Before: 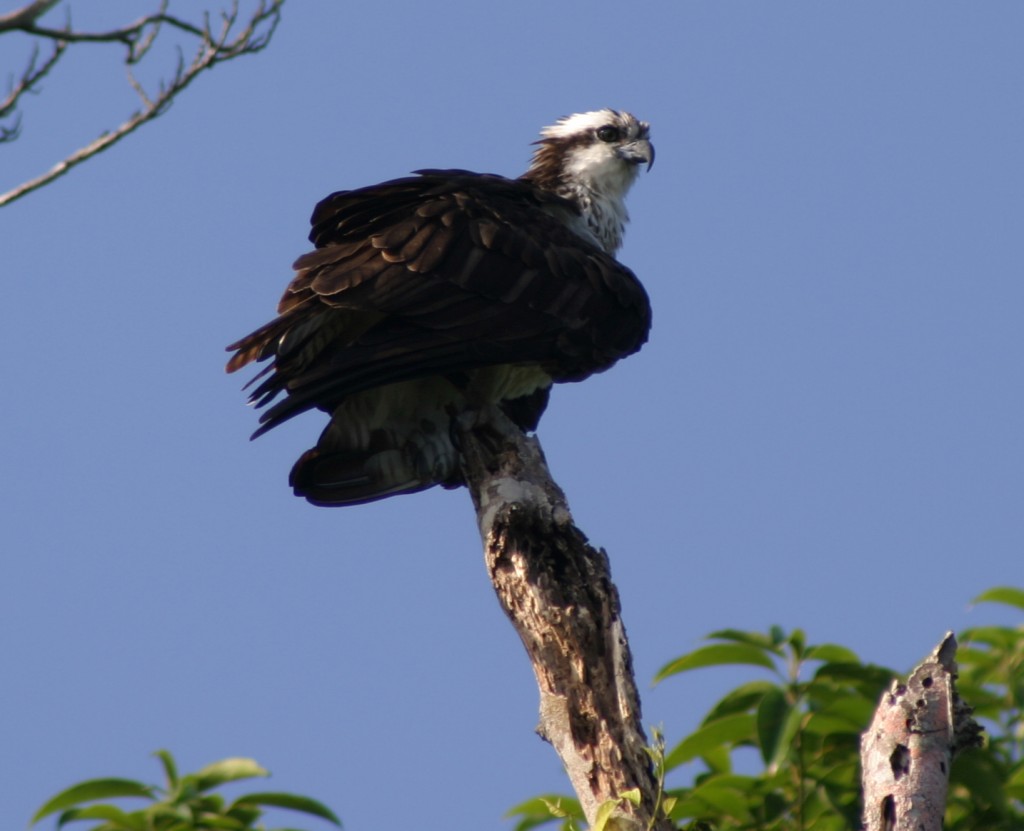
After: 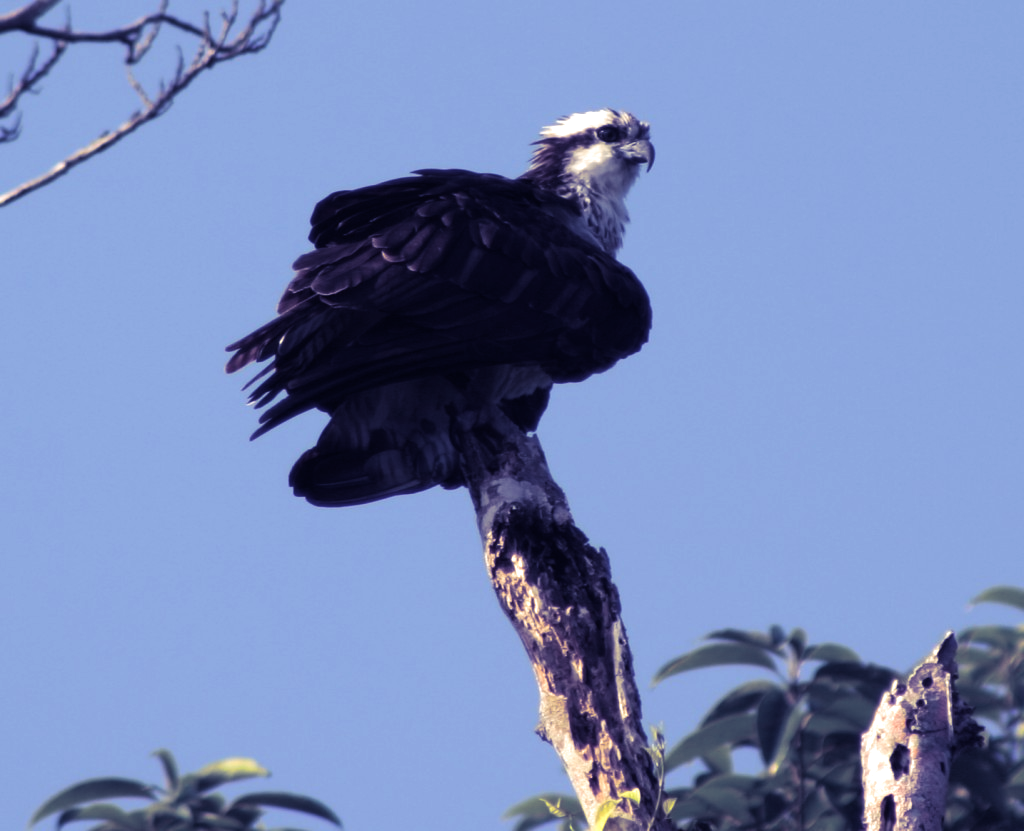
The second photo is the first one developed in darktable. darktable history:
exposure: black level correction 0, exposure 0.5 EV, compensate highlight preservation false
split-toning: shadows › hue 242.67°, shadows › saturation 0.733, highlights › hue 45.33°, highlights › saturation 0.667, balance -53.304, compress 21.15%
